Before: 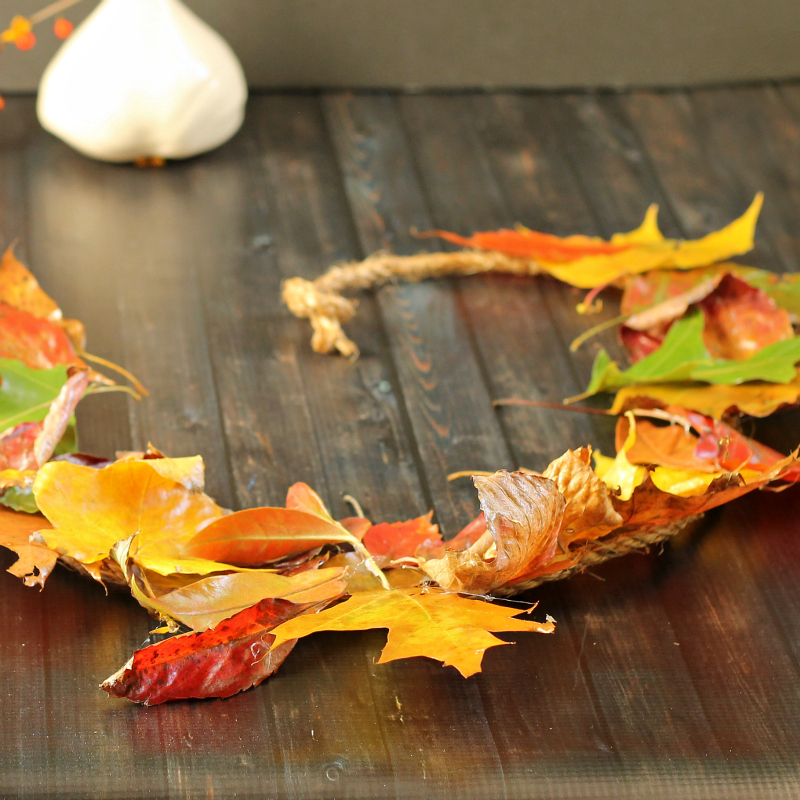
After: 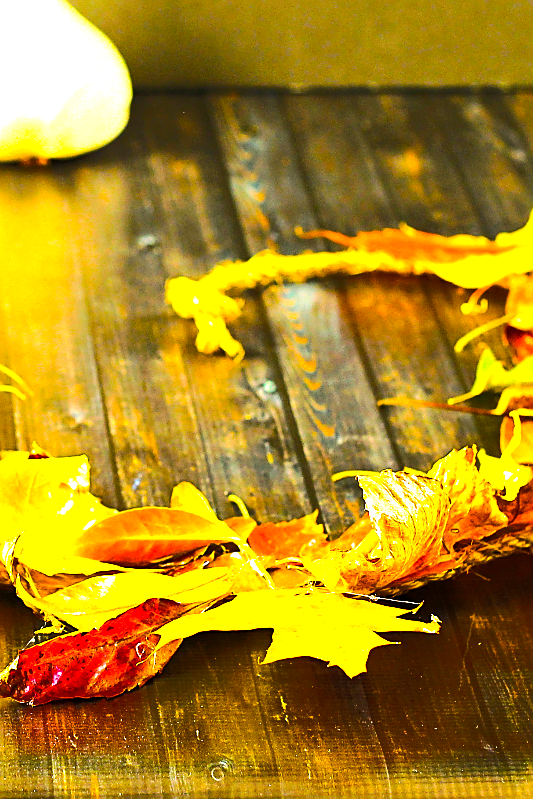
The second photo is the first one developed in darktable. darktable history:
sharpen: radius 1.4, amount 1.25, threshold 0.7
exposure: exposure 1.5 EV, compensate highlight preservation false
crop and rotate: left 14.436%, right 18.898%
color balance rgb: linear chroma grading › global chroma 40.15%, perceptual saturation grading › global saturation 60.58%, perceptual saturation grading › highlights 20.44%, perceptual saturation grading › shadows -50.36%, perceptual brilliance grading › highlights 2.19%, perceptual brilliance grading › mid-tones -50.36%, perceptual brilliance grading › shadows -50.36%
